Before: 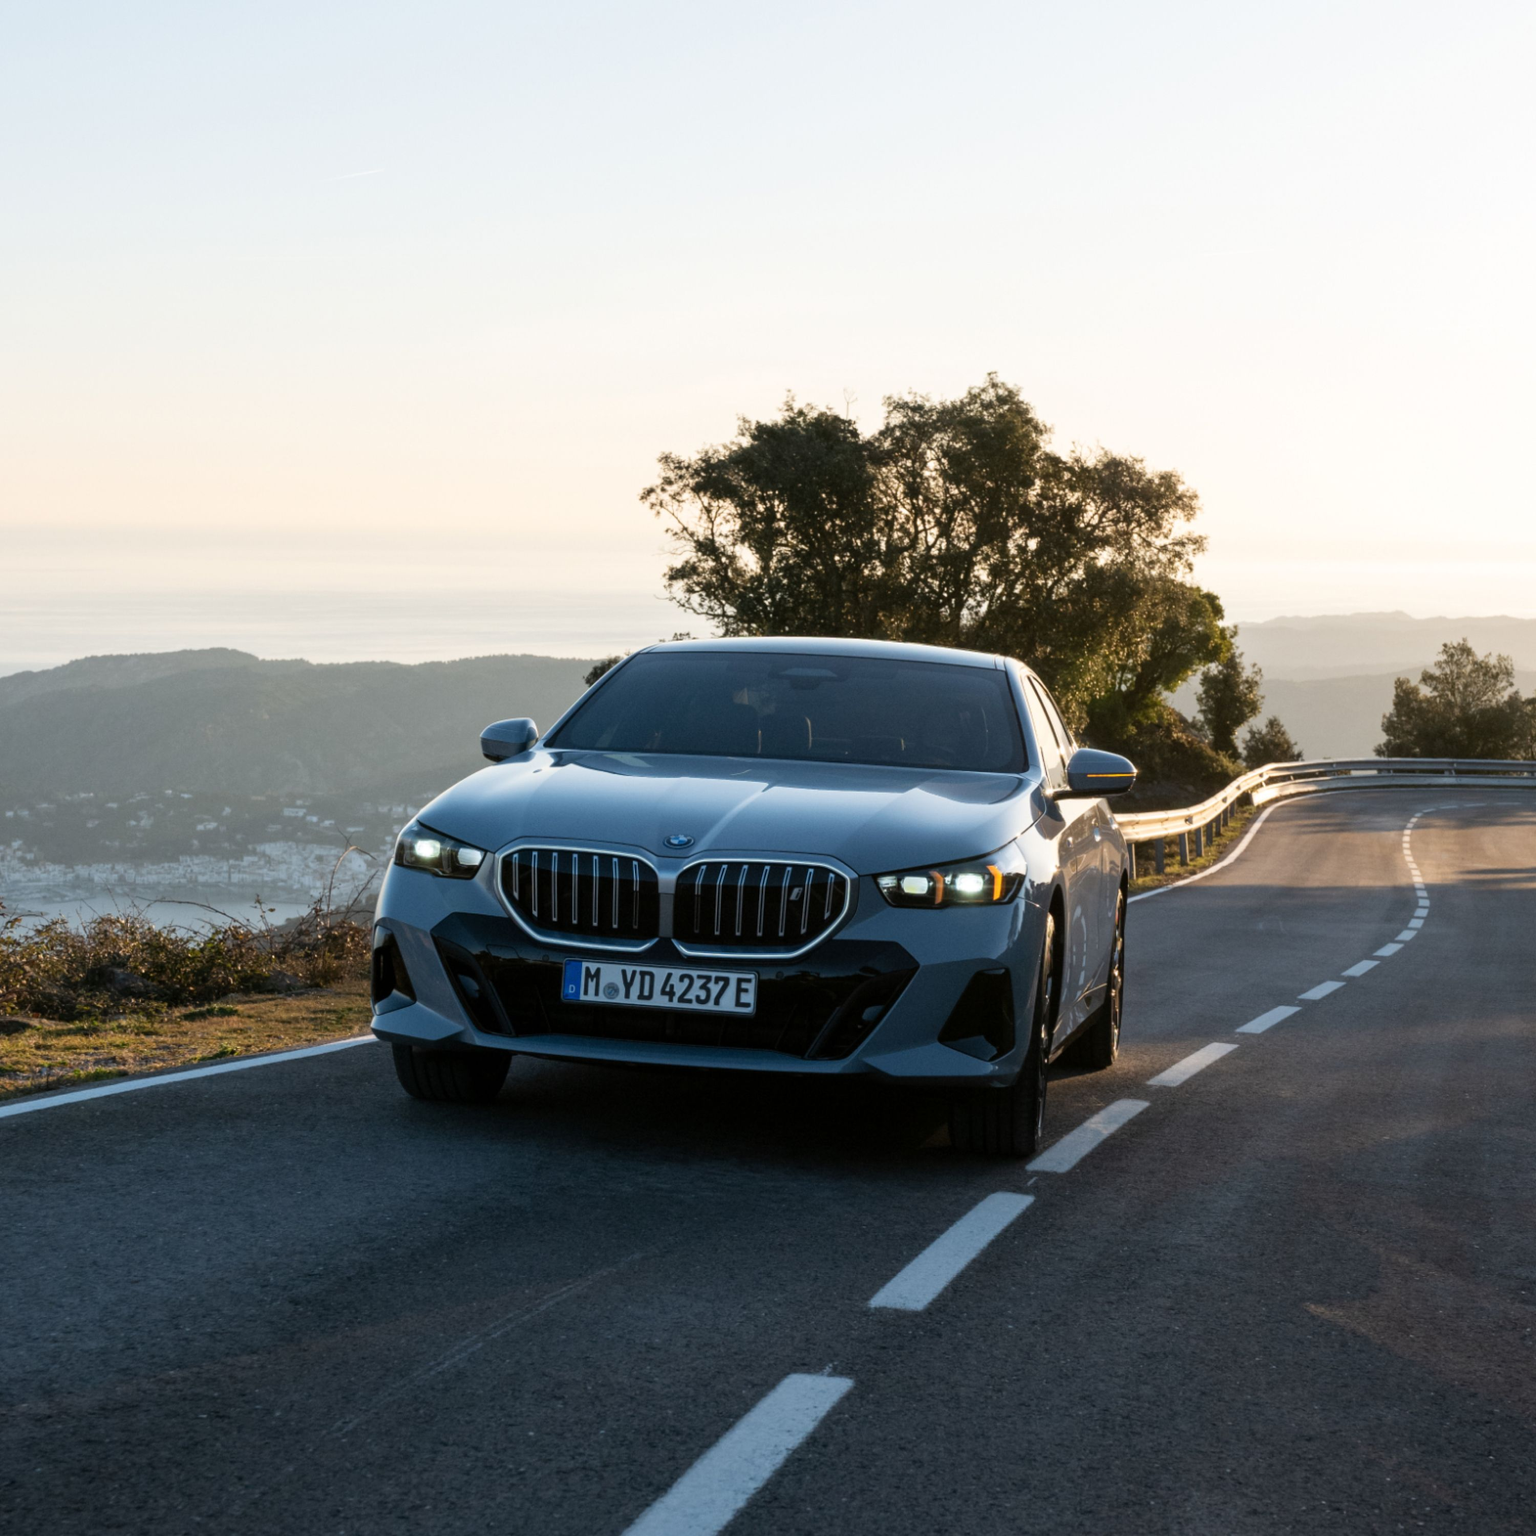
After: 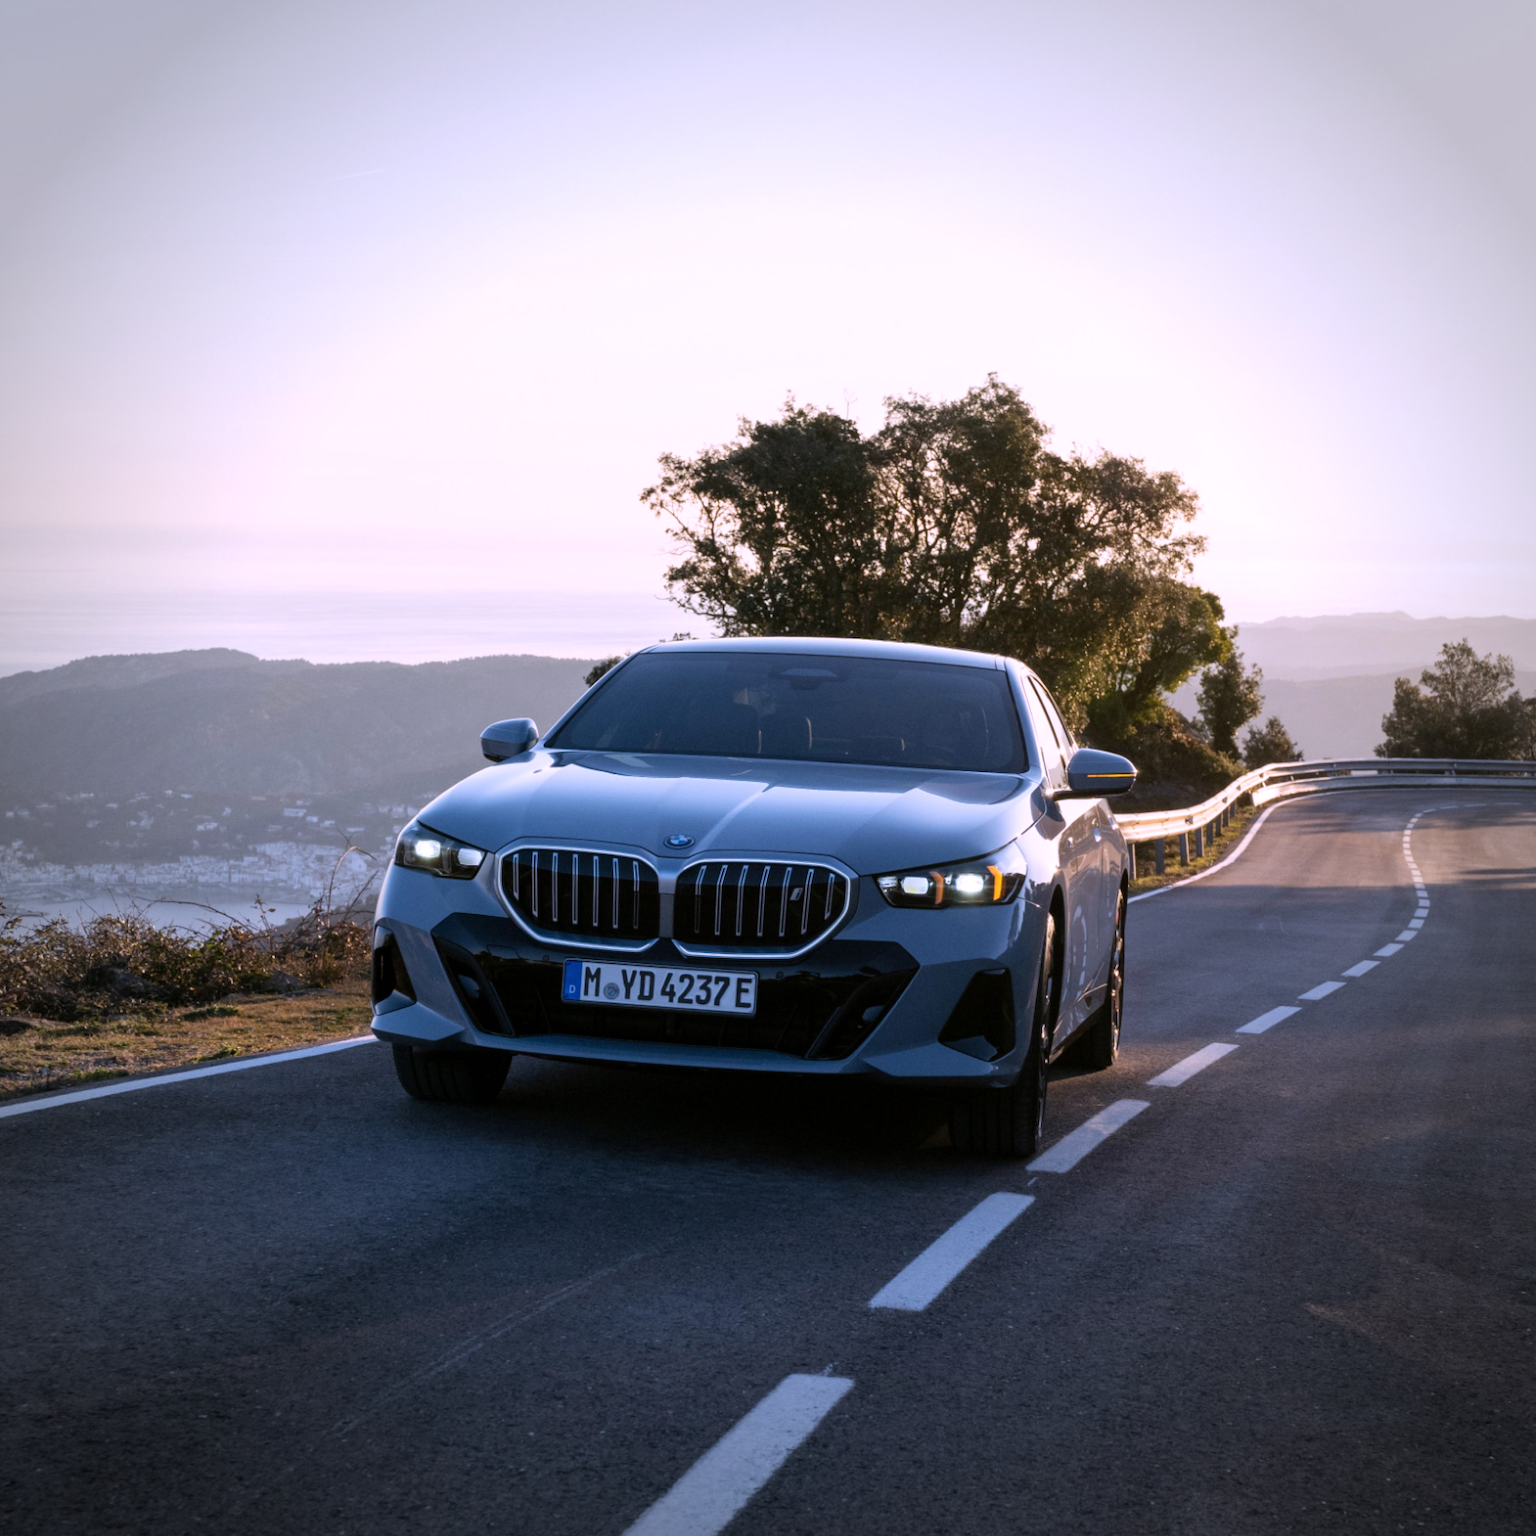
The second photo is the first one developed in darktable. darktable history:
vignetting: fall-off start 71.74%
white balance: red 1.042, blue 1.17
